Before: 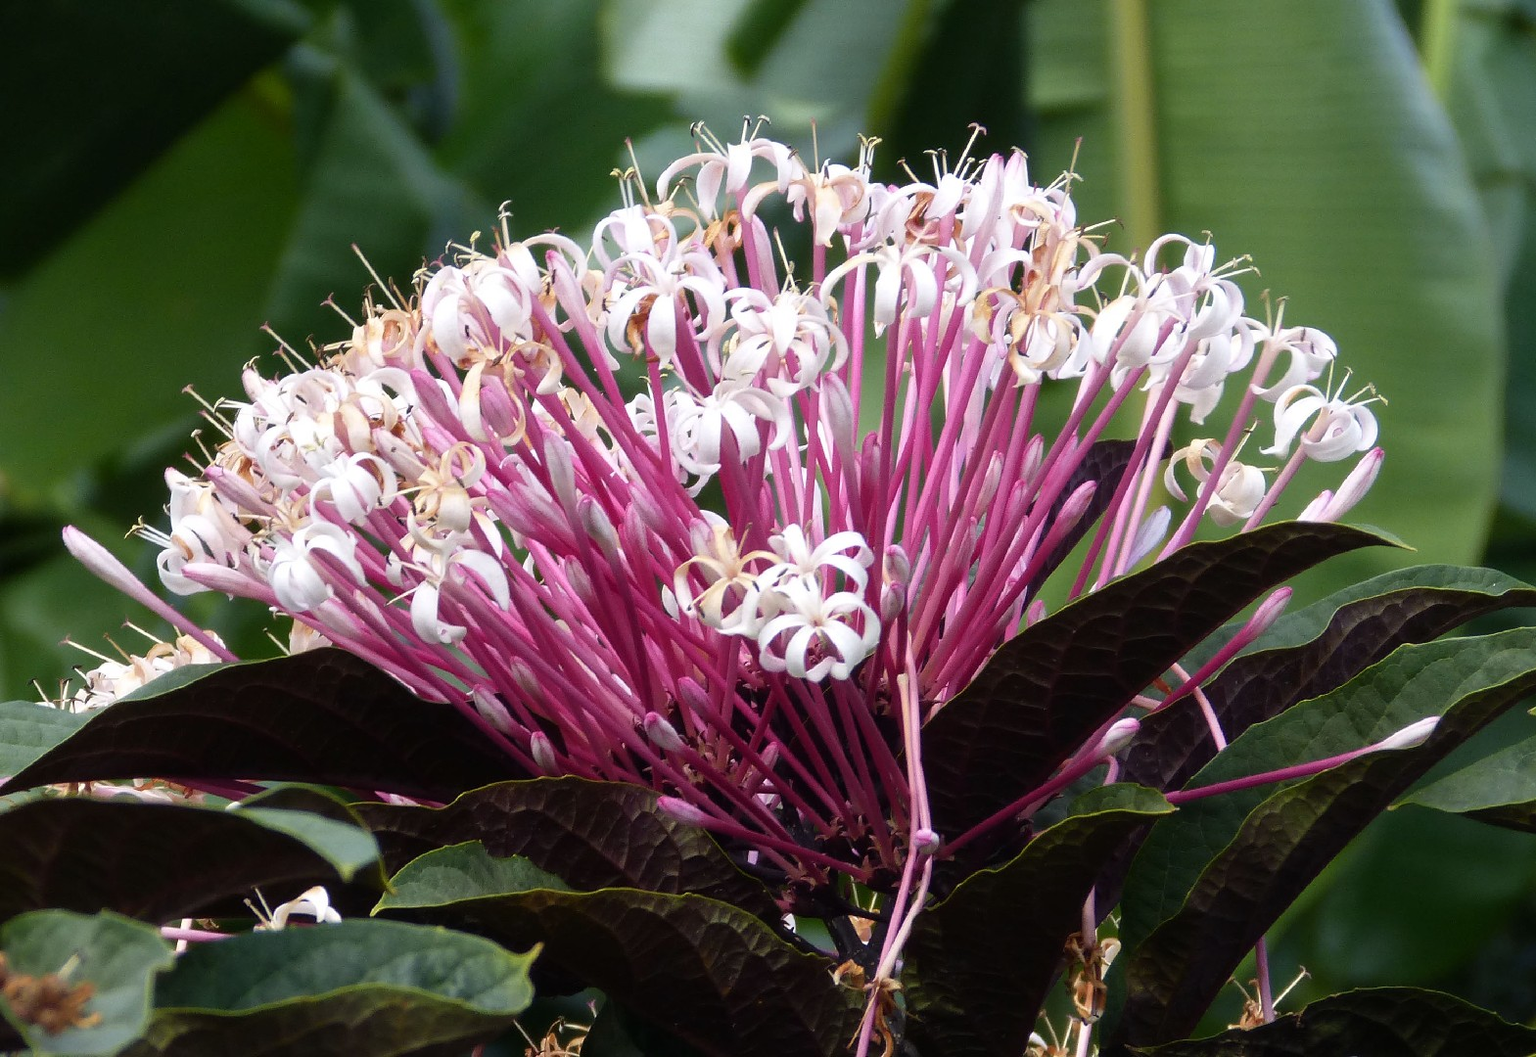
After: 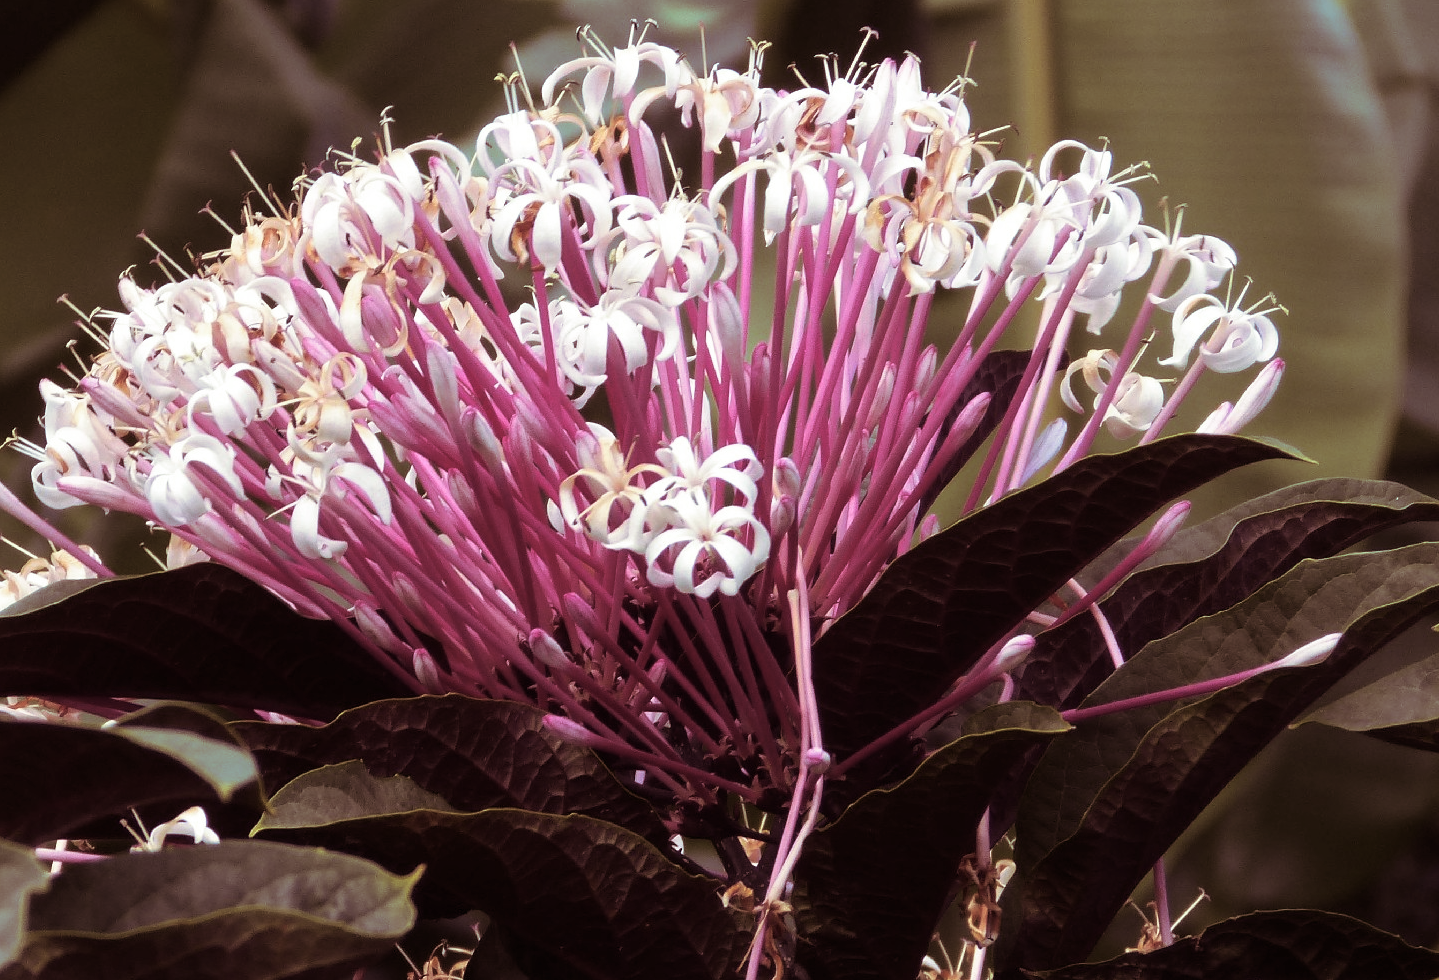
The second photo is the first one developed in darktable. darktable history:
crop and rotate: left 8.262%, top 9.226%
white balance: emerald 1
split-toning: on, module defaults
